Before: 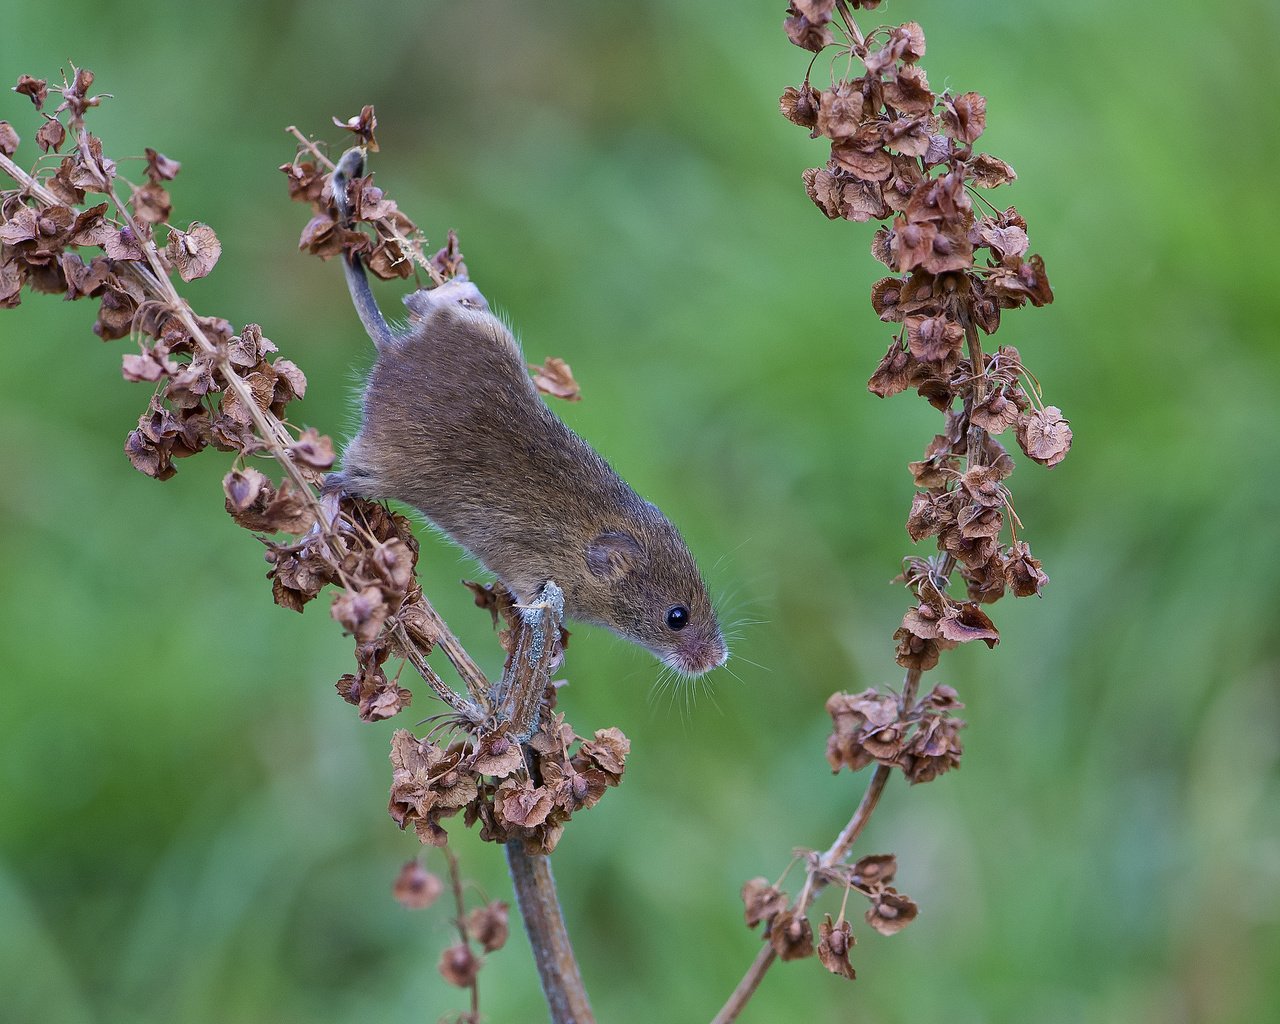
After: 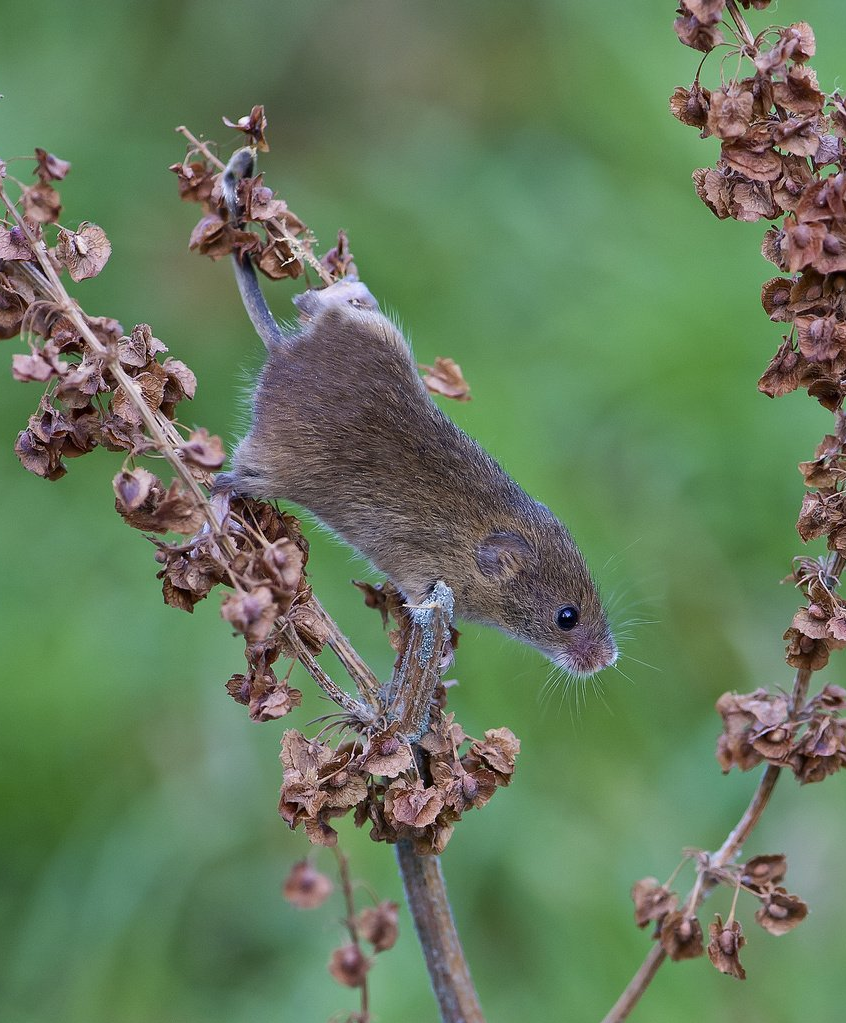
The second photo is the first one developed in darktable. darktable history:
crop and rotate: left 8.654%, right 25.233%
